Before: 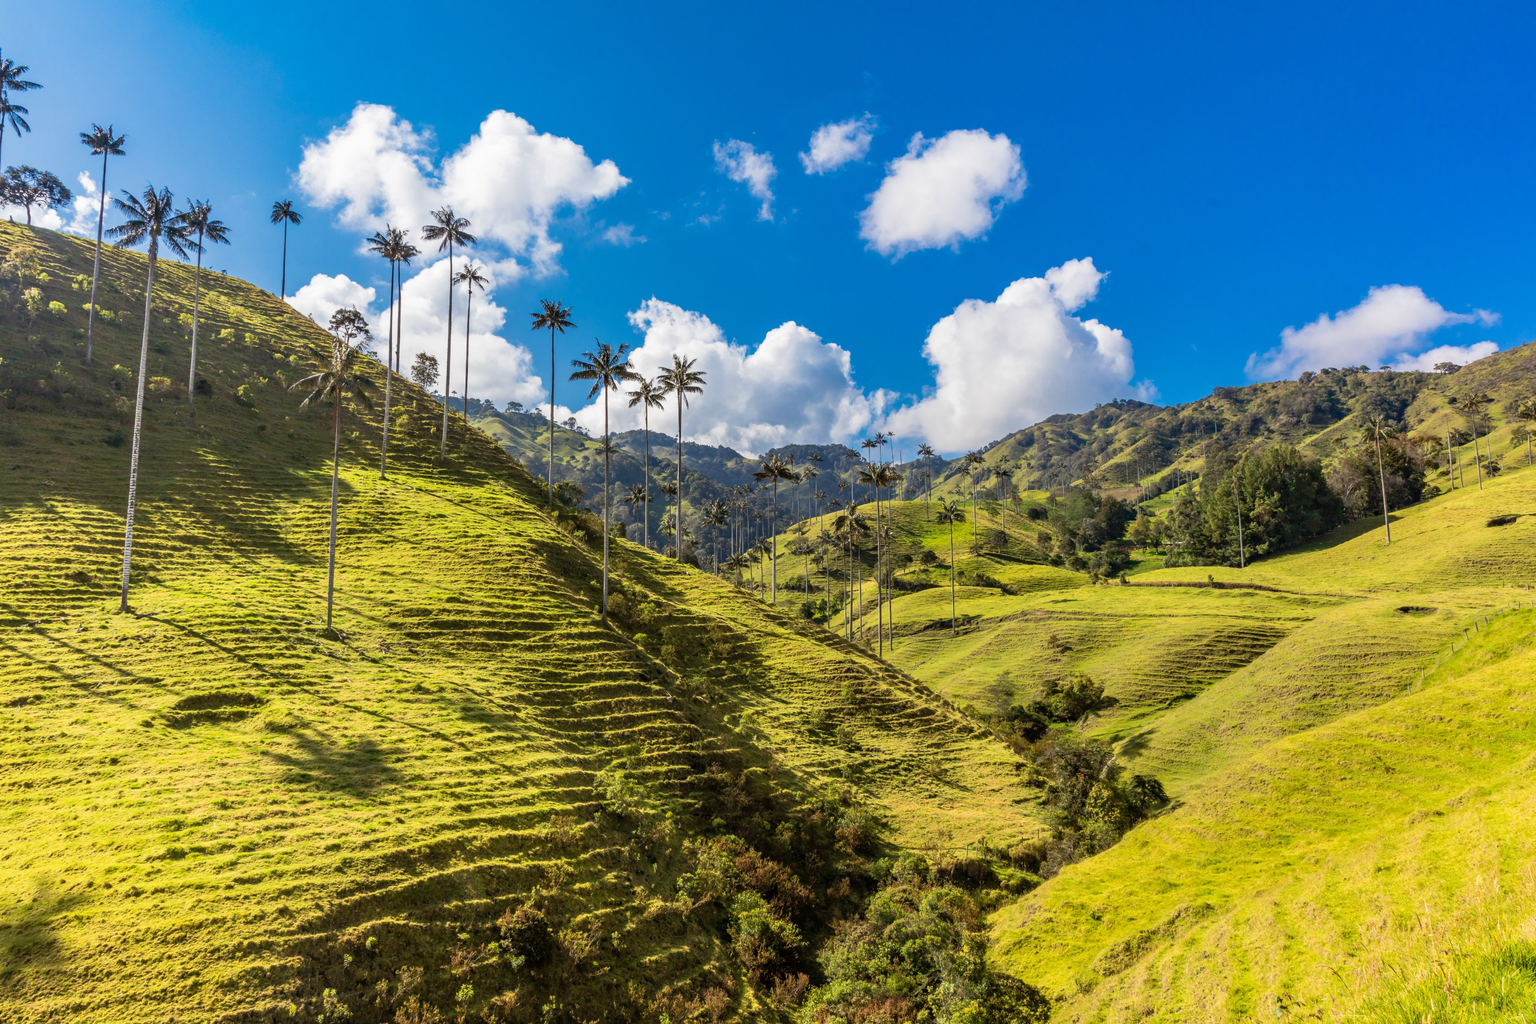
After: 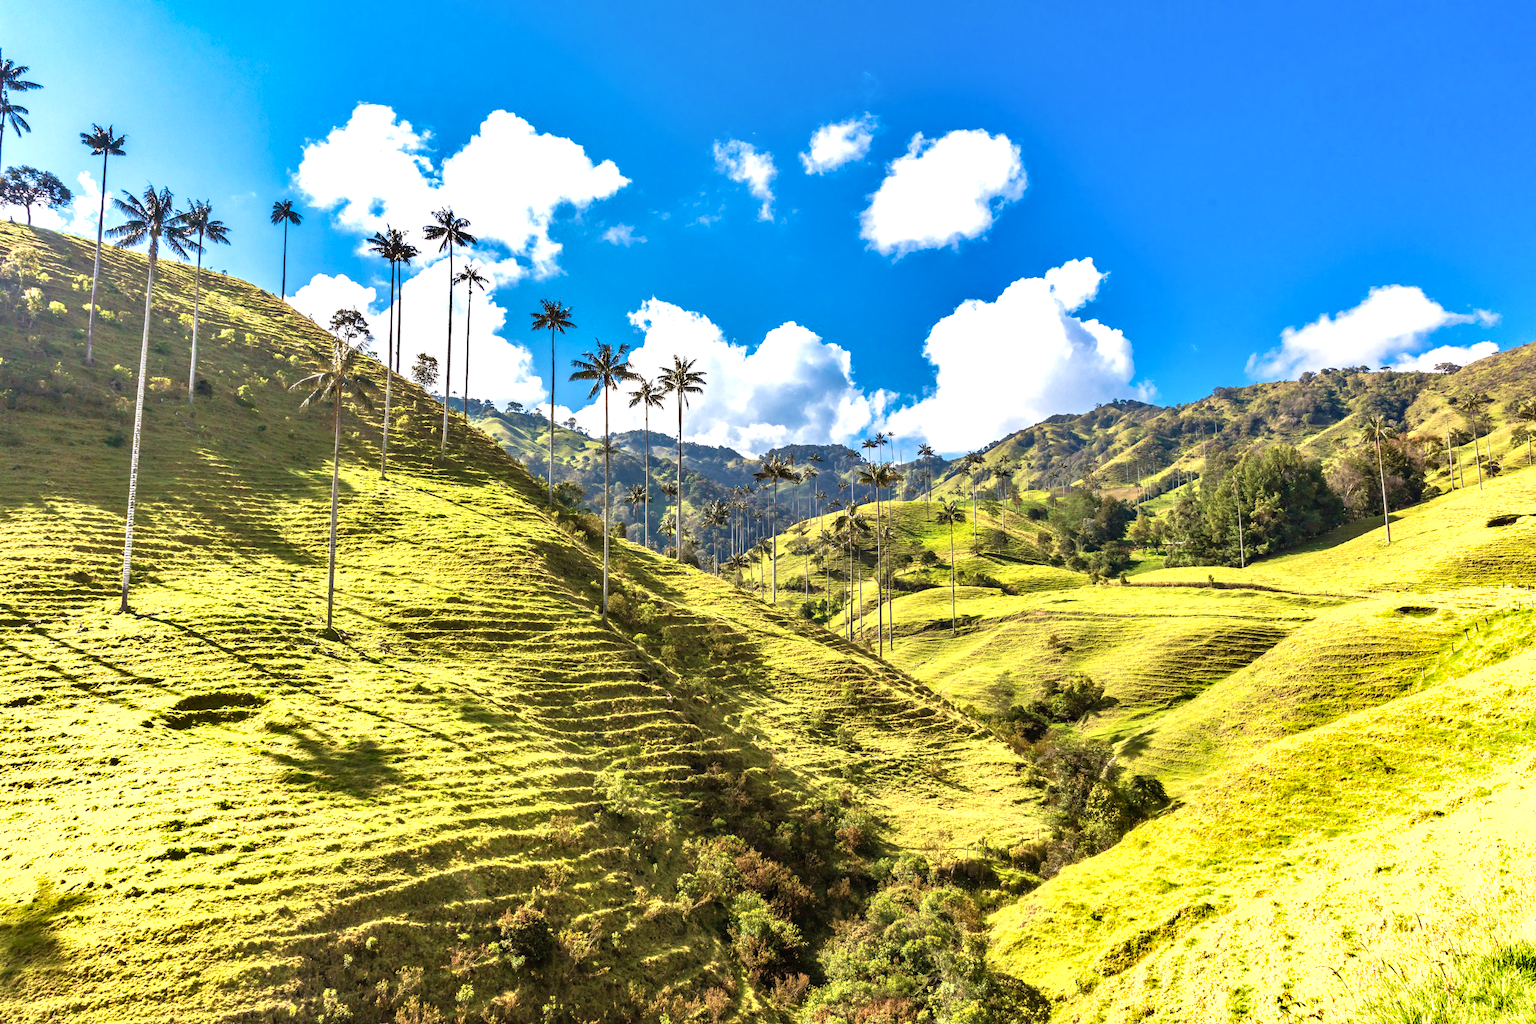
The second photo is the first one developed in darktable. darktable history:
contrast brightness saturation: contrast 0.011, saturation -0.067
exposure: black level correction 0, exposure 1.001 EV, compensate highlight preservation false
velvia: on, module defaults
shadows and highlights: shadows 24.96, highlights -48.05, soften with gaussian
